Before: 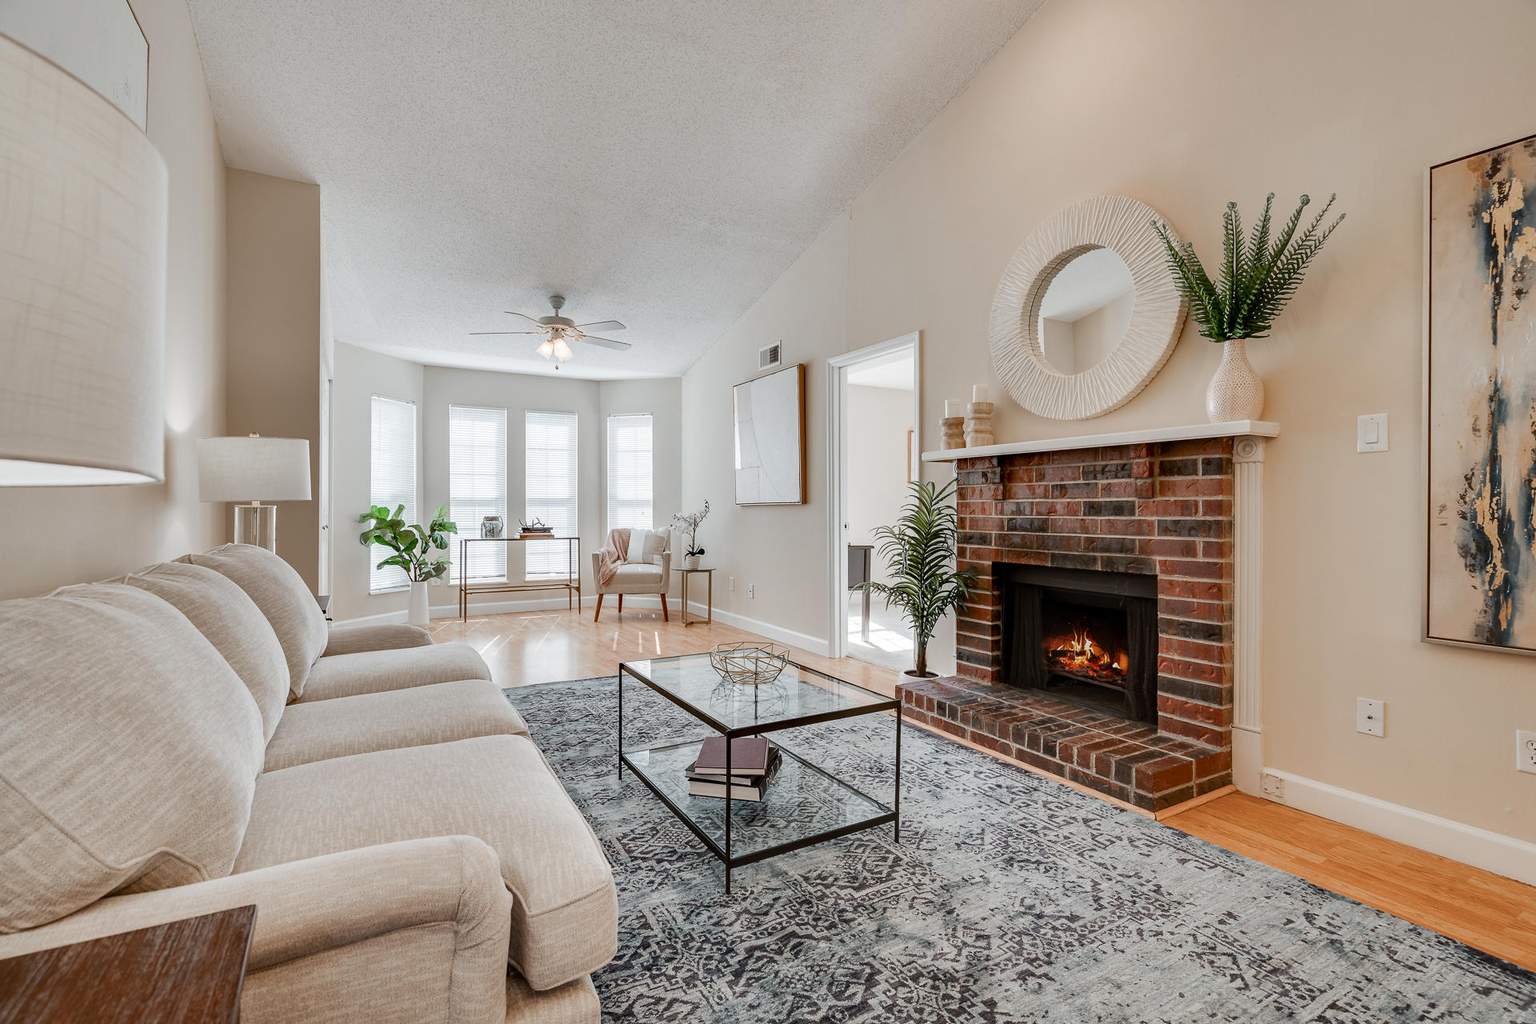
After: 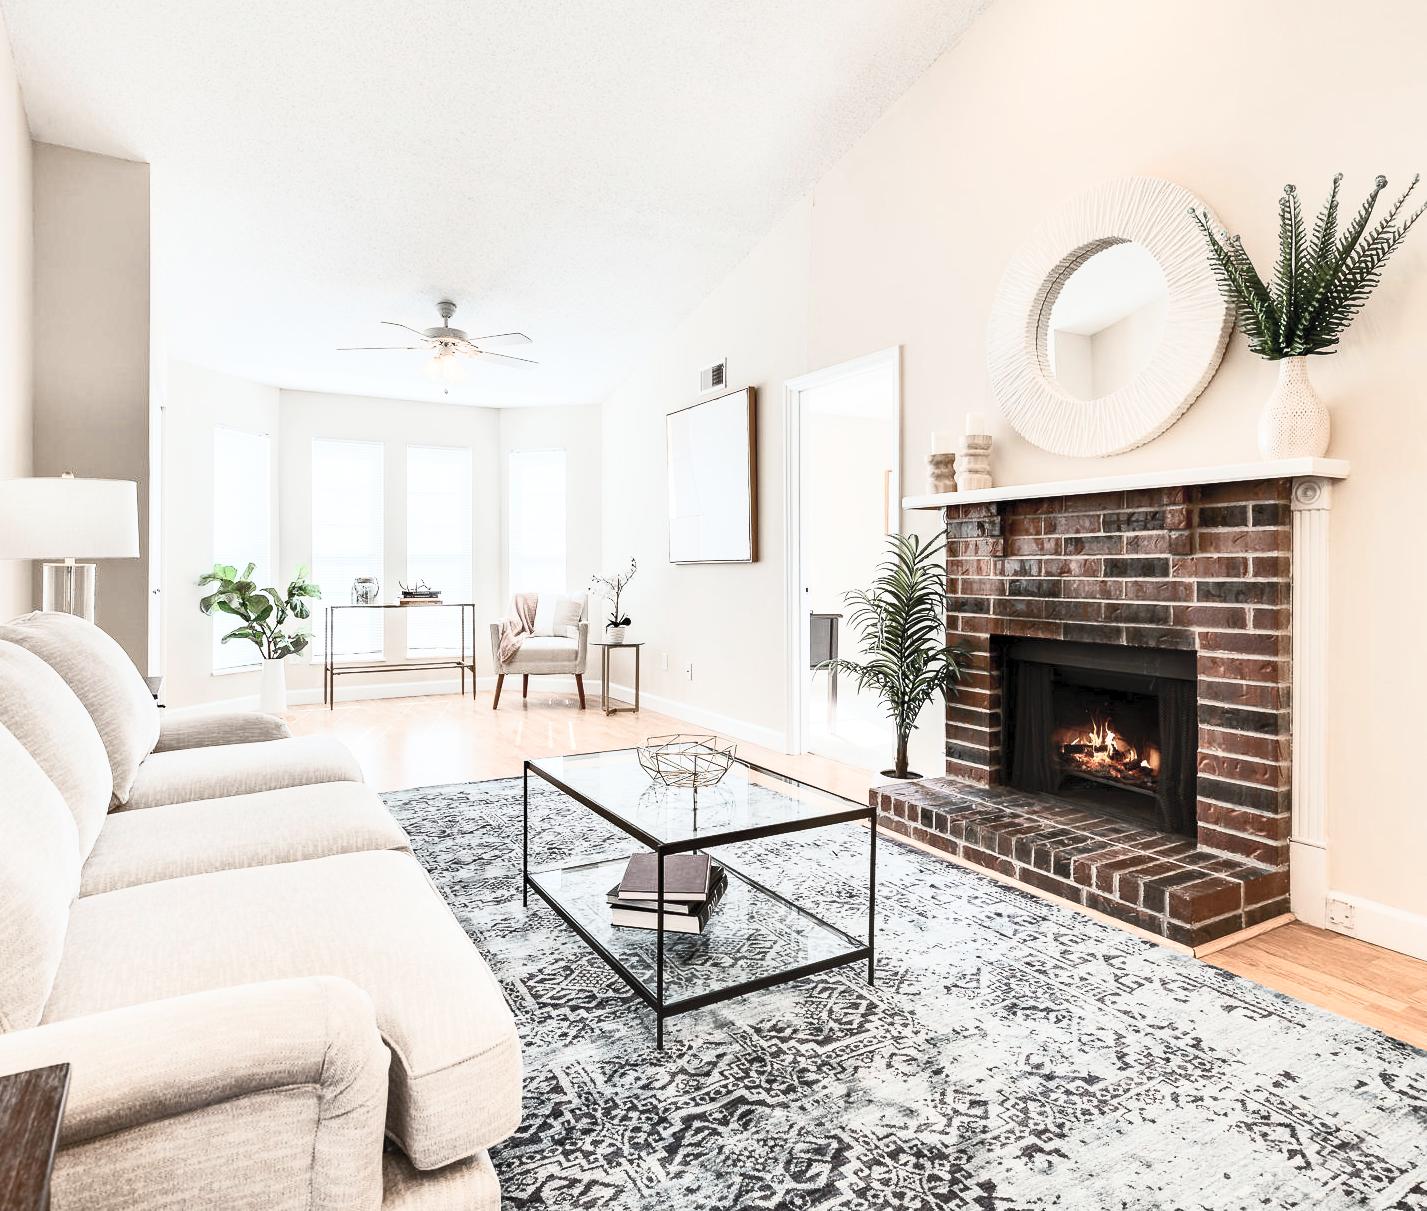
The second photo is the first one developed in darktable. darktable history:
contrast brightness saturation: contrast 0.57, brightness 0.568, saturation -0.335
crop and rotate: left 13.044%, top 5.382%, right 12.581%
